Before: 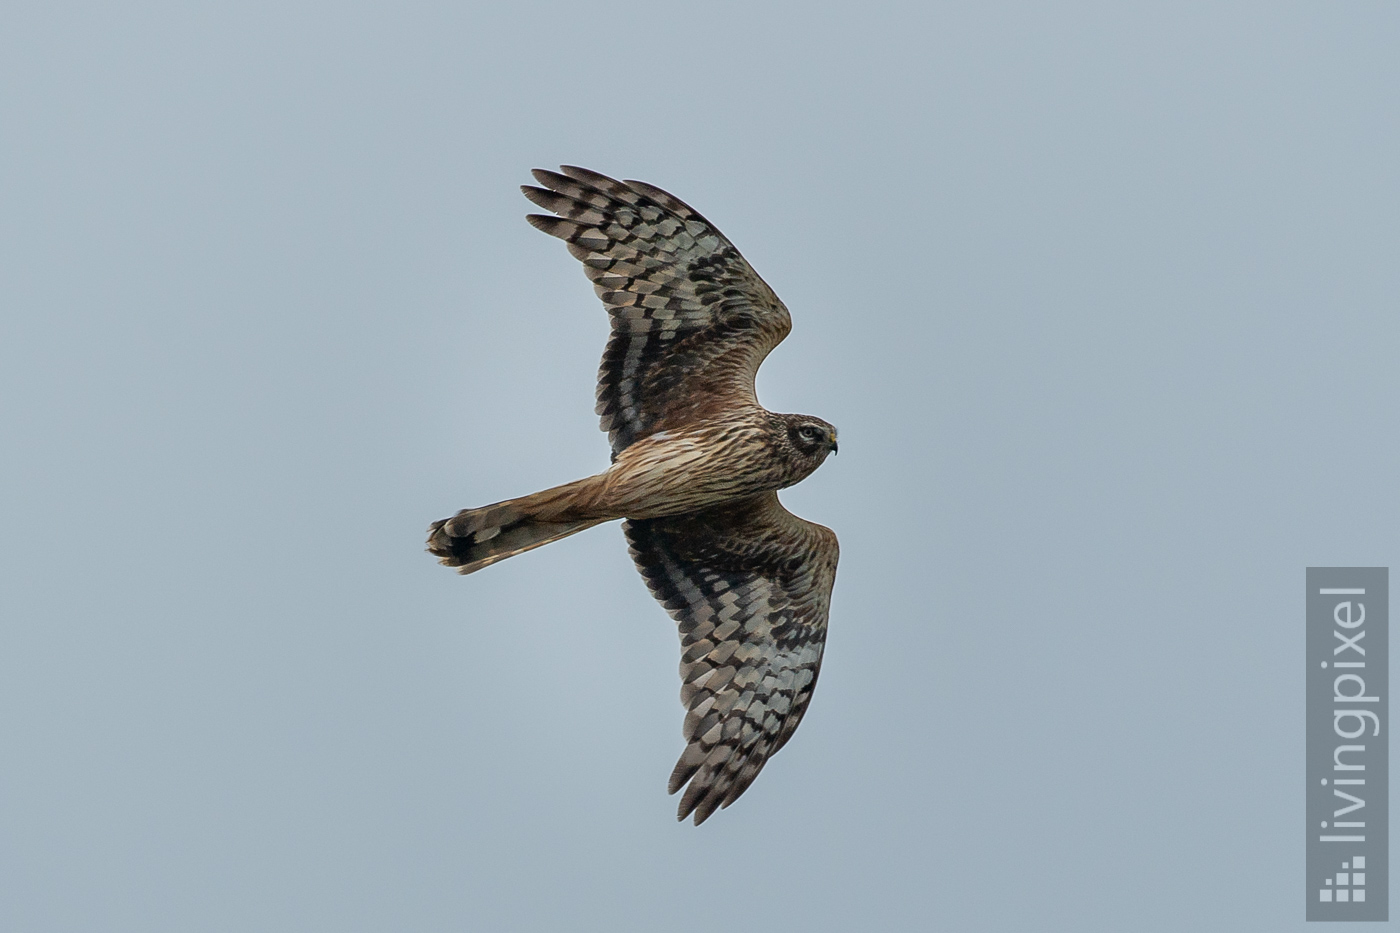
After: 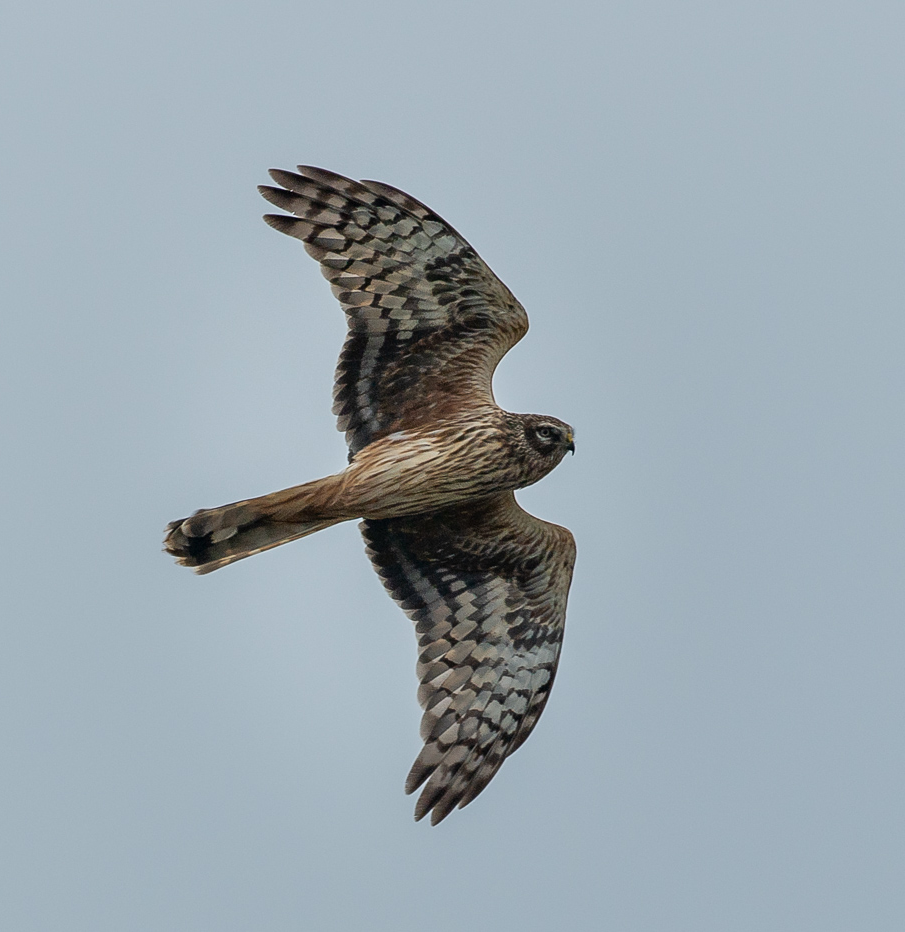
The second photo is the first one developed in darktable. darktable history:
crop and rotate: left 18.824%, right 16.474%
